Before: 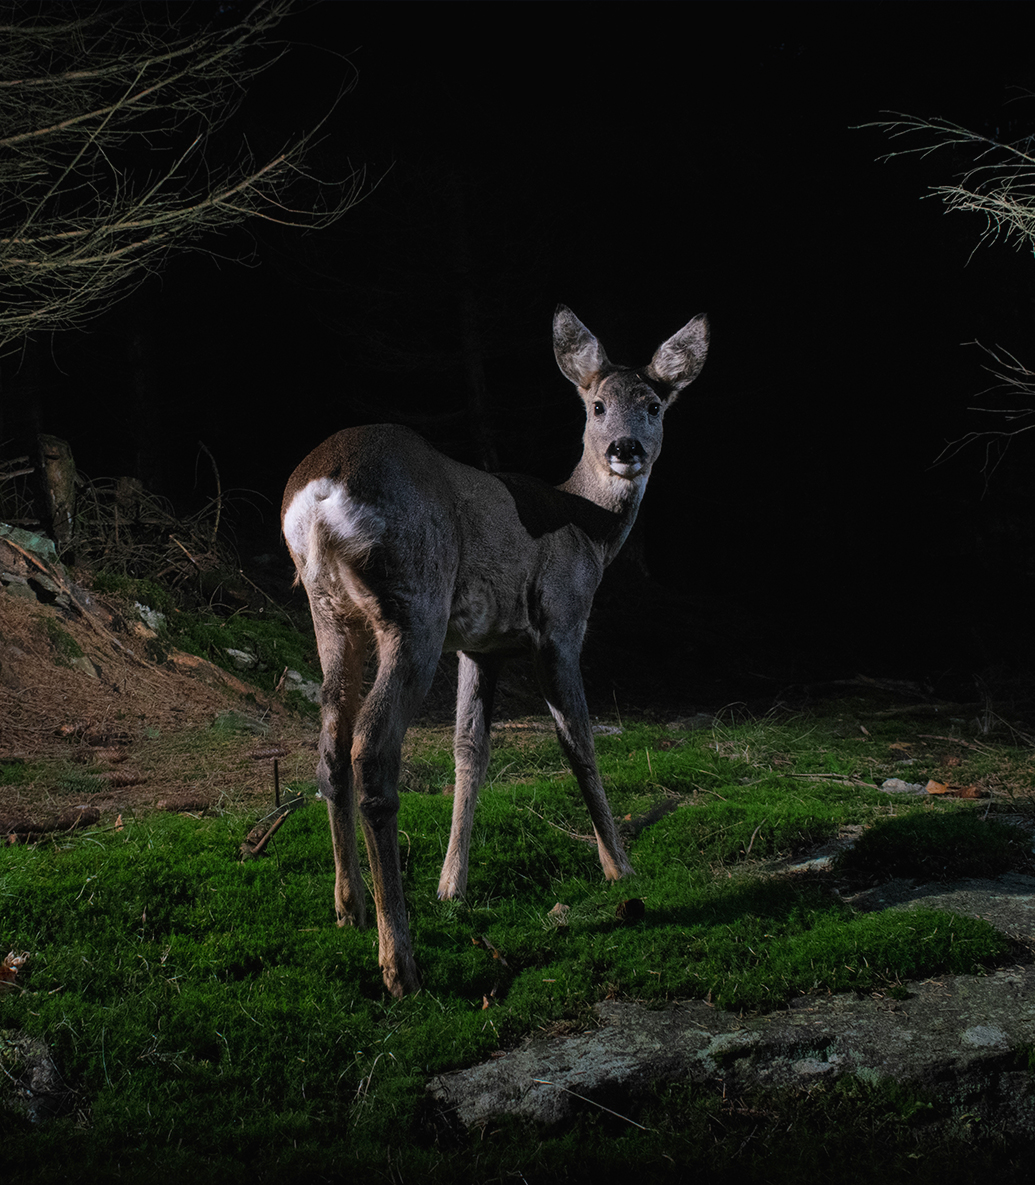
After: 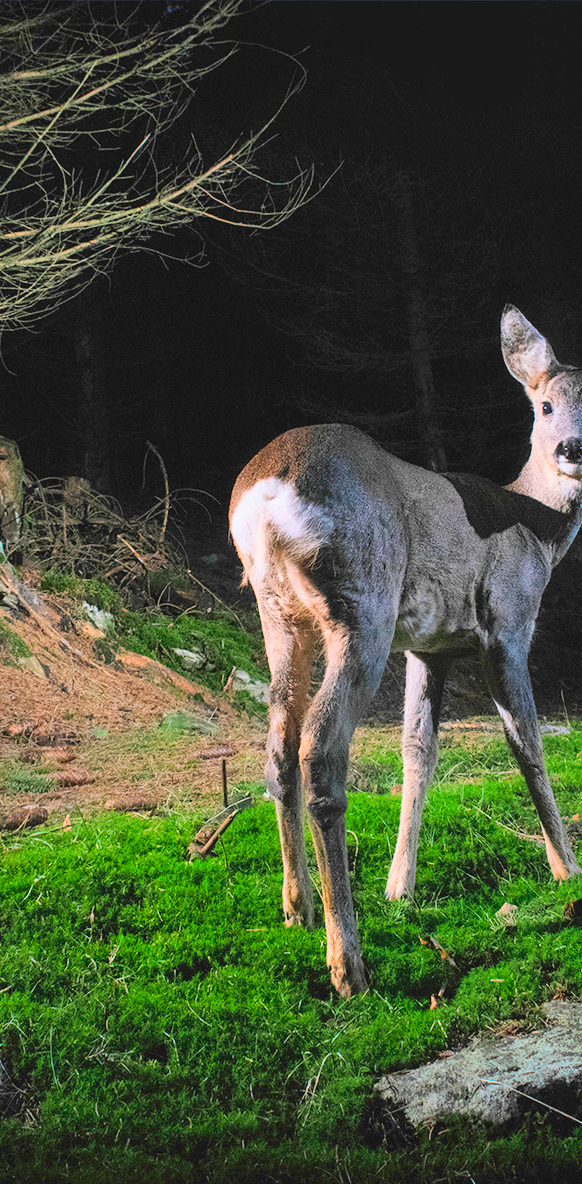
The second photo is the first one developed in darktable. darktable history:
filmic rgb: middle gray luminance 2.5%, black relative exposure -10 EV, white relative exposure 7 EV, threshold 6 EV, dynamic range scaling 10%, target black luminance 0%, hardness 3.19, latitude 44.39%, contrast 0.682, highlights saturation mix 5%, shadows ↔ highlights balance 13.63%, add noise in highlights 0, color science v3 (2019), use custom middle-gray values true, iterations of high-quality reconstruction 0, contrast in highlights soft, enable highlight reconstruction true
crop: left 5.114%, right 38.589%
contrast brightness saturation: contrast 0.18, saturation 0.3
white balance: emerald 1
